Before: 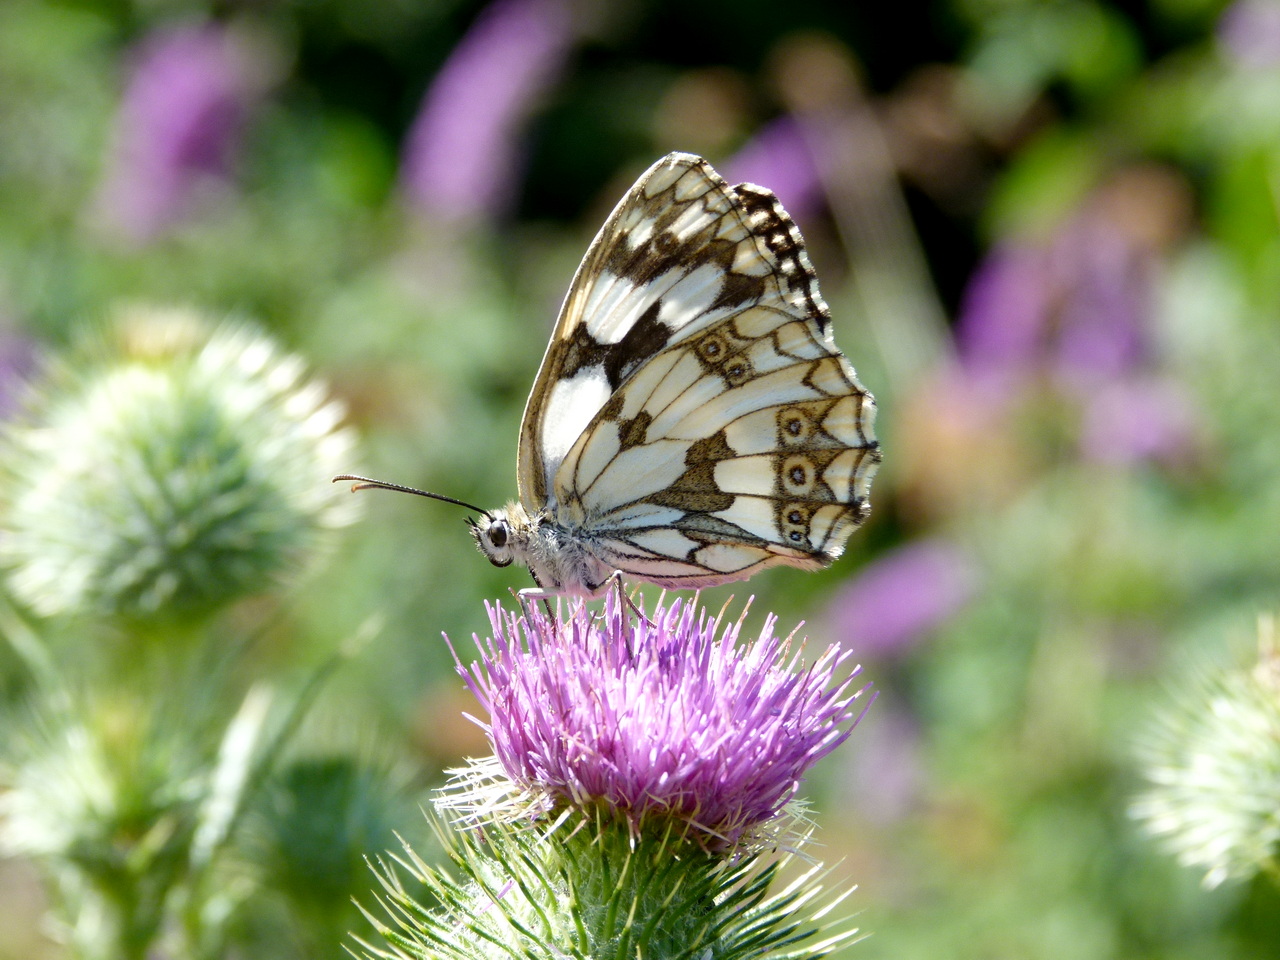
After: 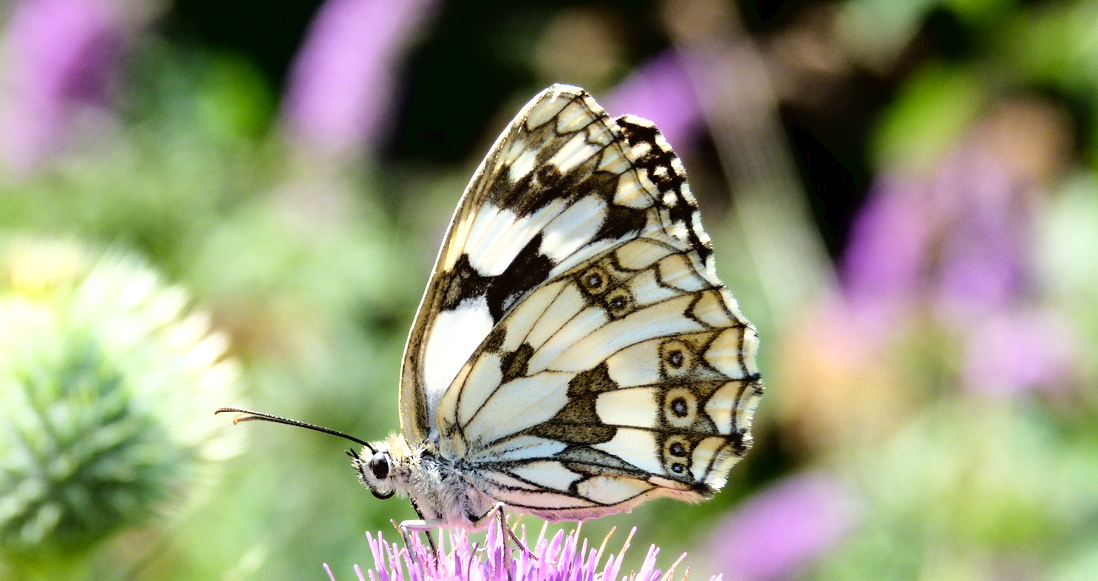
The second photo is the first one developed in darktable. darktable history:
crop and rotate: left 9.256%, top 7.124%, right 4.945%, bottom 32.265%
tone curve: curves: ch0 [(0, 0.016) (0.11, 0.039) (0.259, 0.235) (0.383, 0.437) (0.499, 0.597) (0.733, 0.867) (0.843, 0.948) (1, 1)]
